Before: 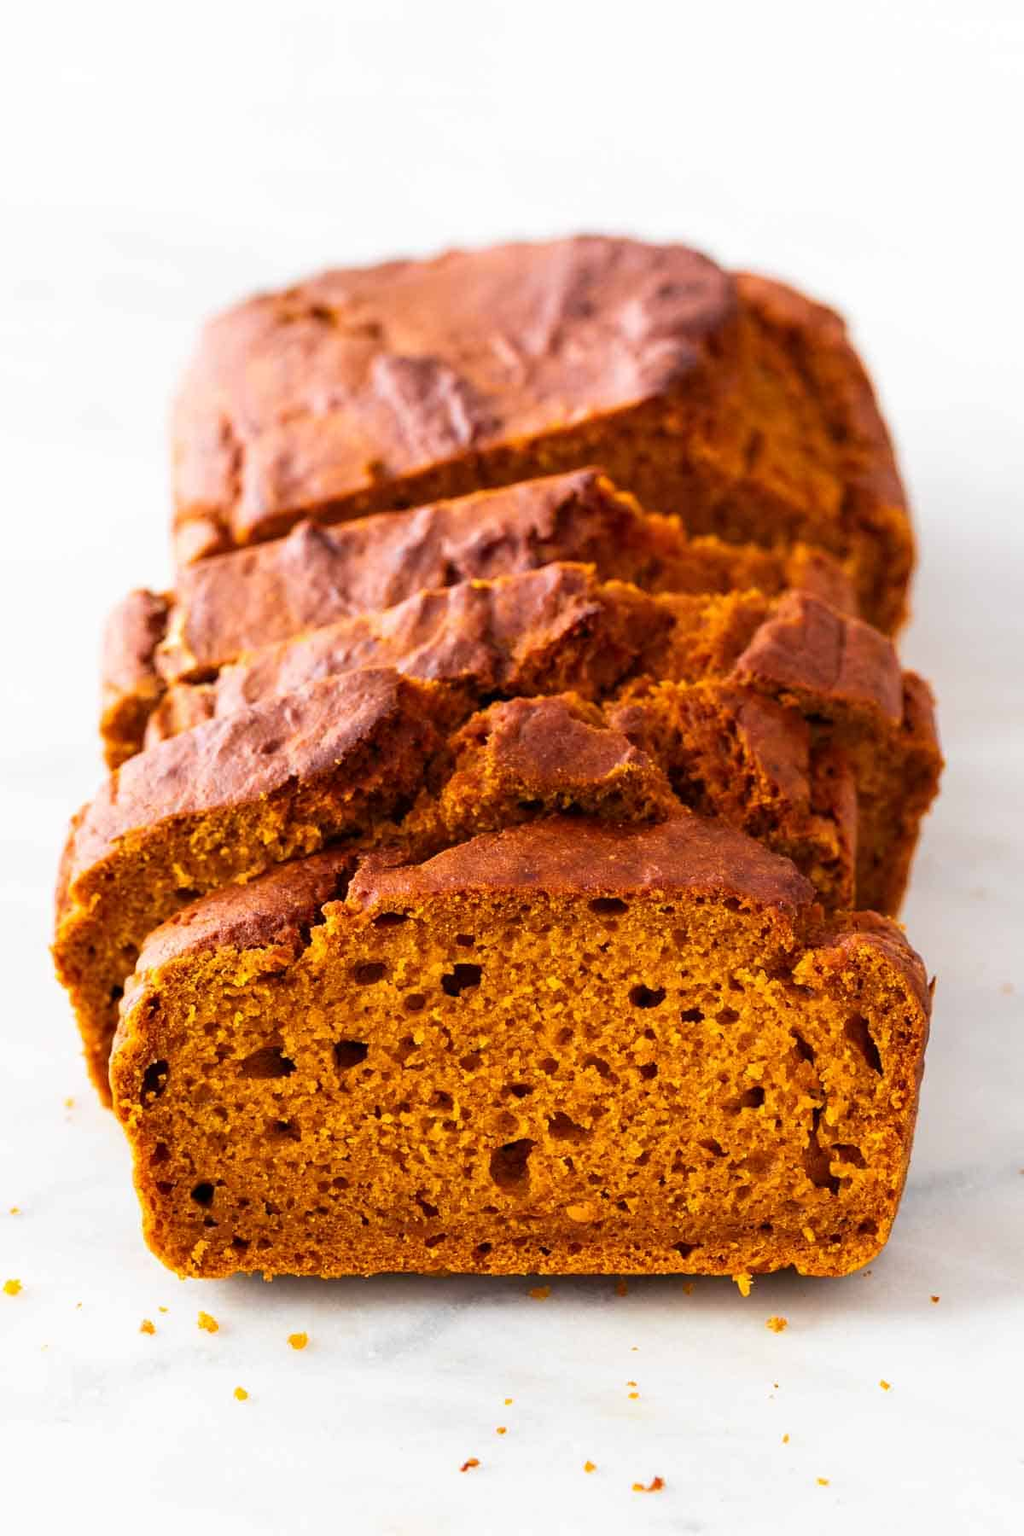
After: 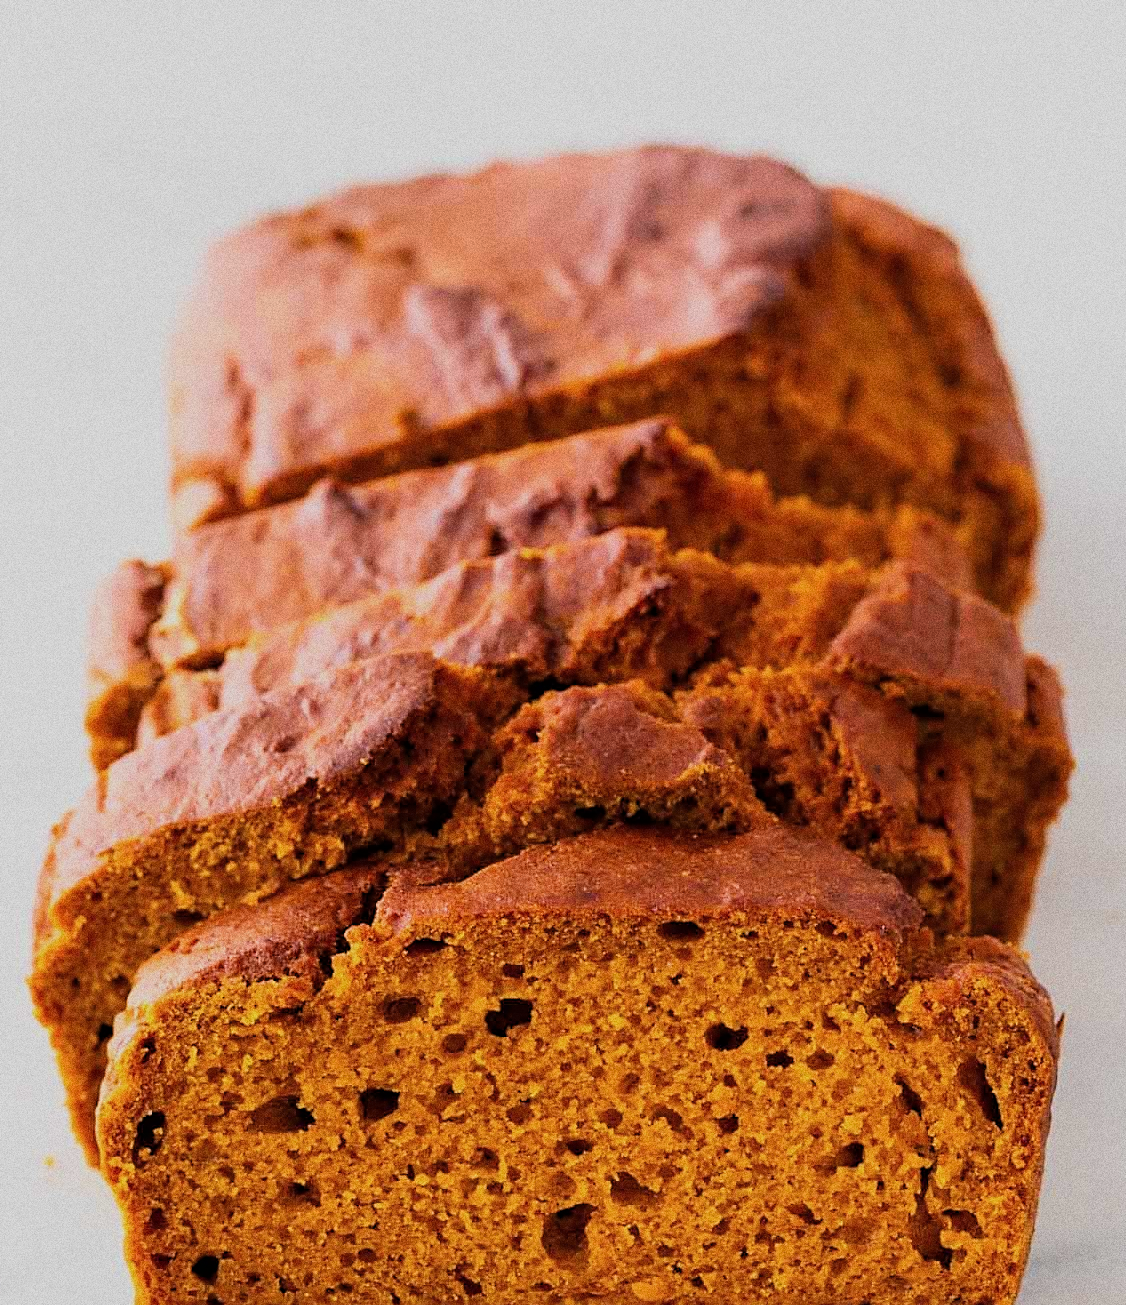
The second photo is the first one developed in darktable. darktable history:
contrast brightness saturation: saturation -0.05
crop: left 2.737%, top 7.287%, right 3.421%, bottom 20.179%
sharpen: on, module defaults
white balance: emerald 1
filmic rgb: black relative exposure -7.65 EV, white relative exposure 4.56 EV, hardness 3.61, color science v6 (2022)
grain: coarseness 0.09 ISO, strength 40%
